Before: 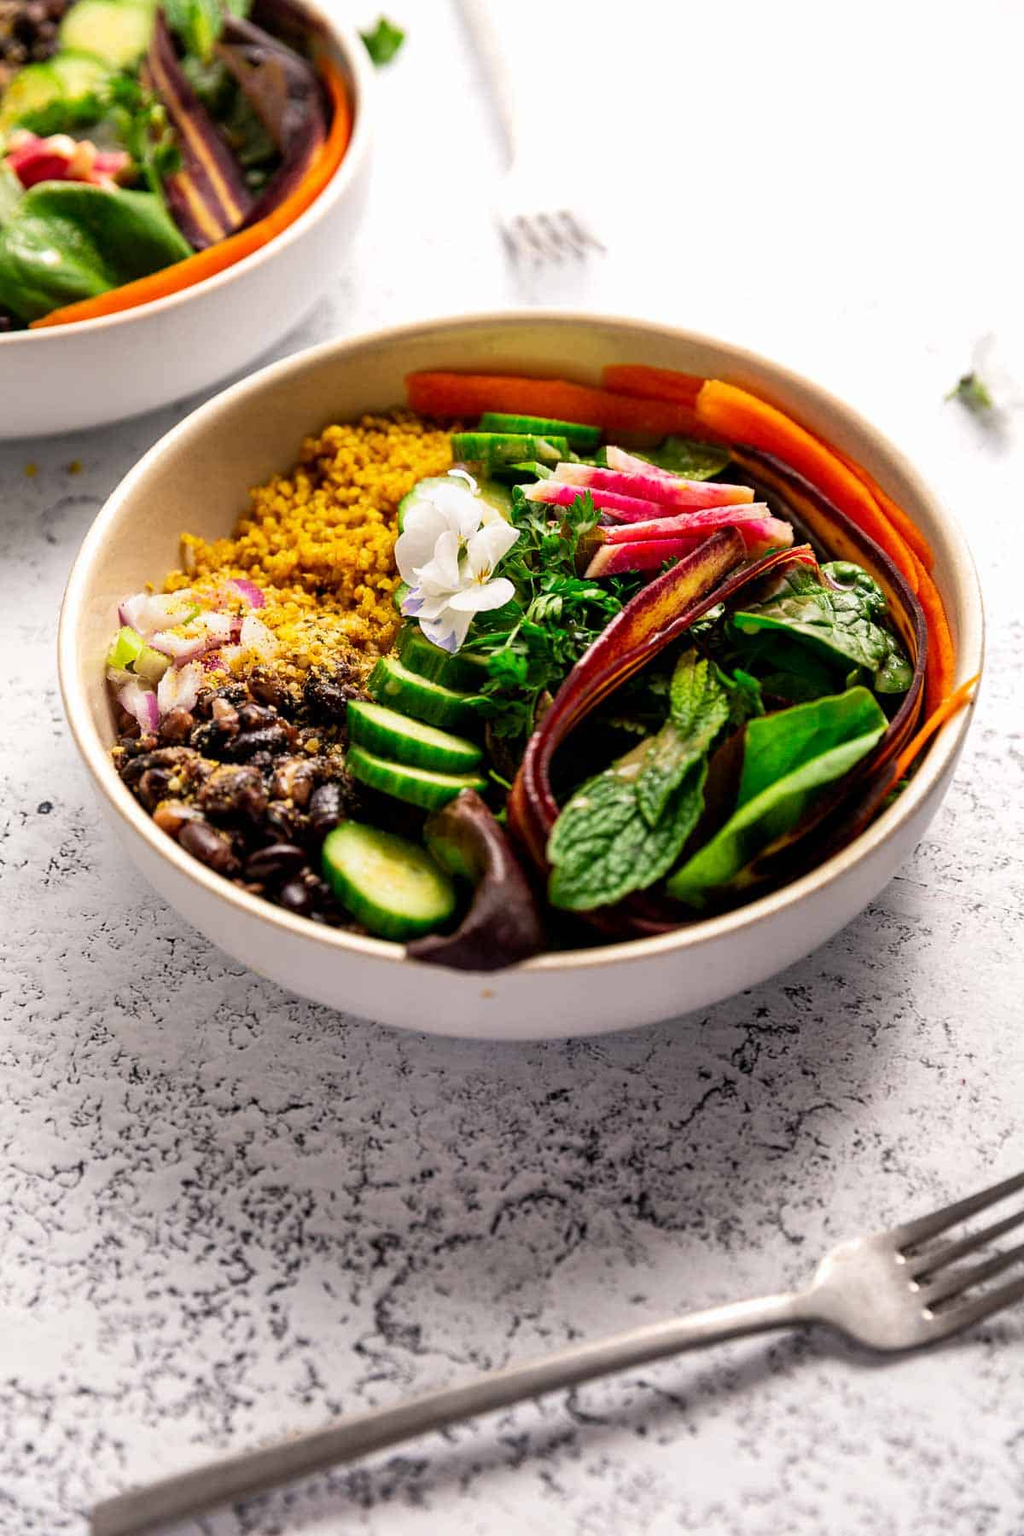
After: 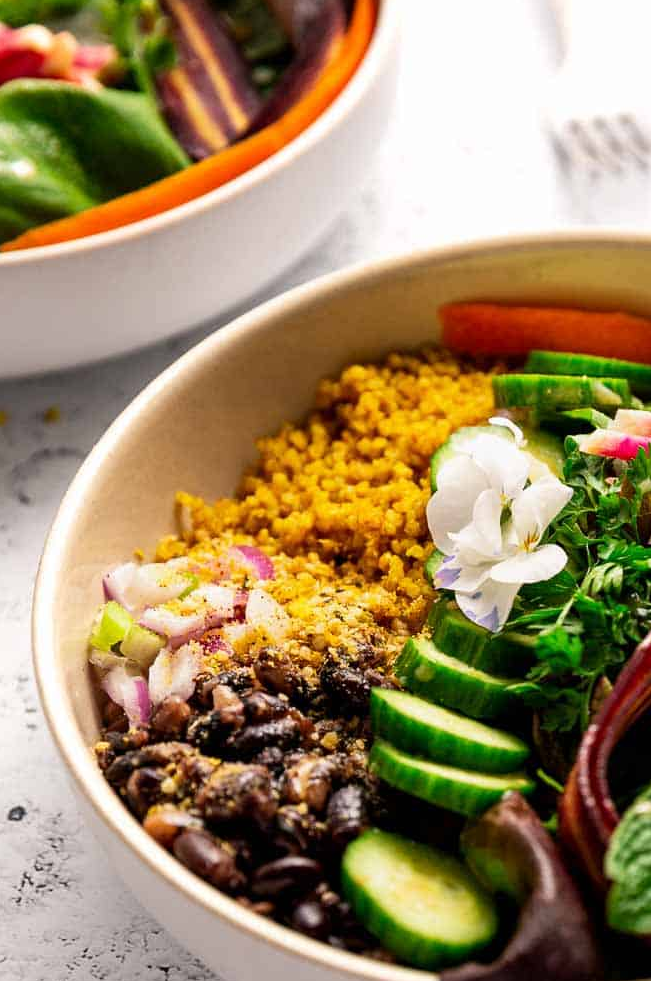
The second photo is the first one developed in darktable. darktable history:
crop and rotate: left 3.049%, top 7.424%, right 42.632%, bottom 38.026%
